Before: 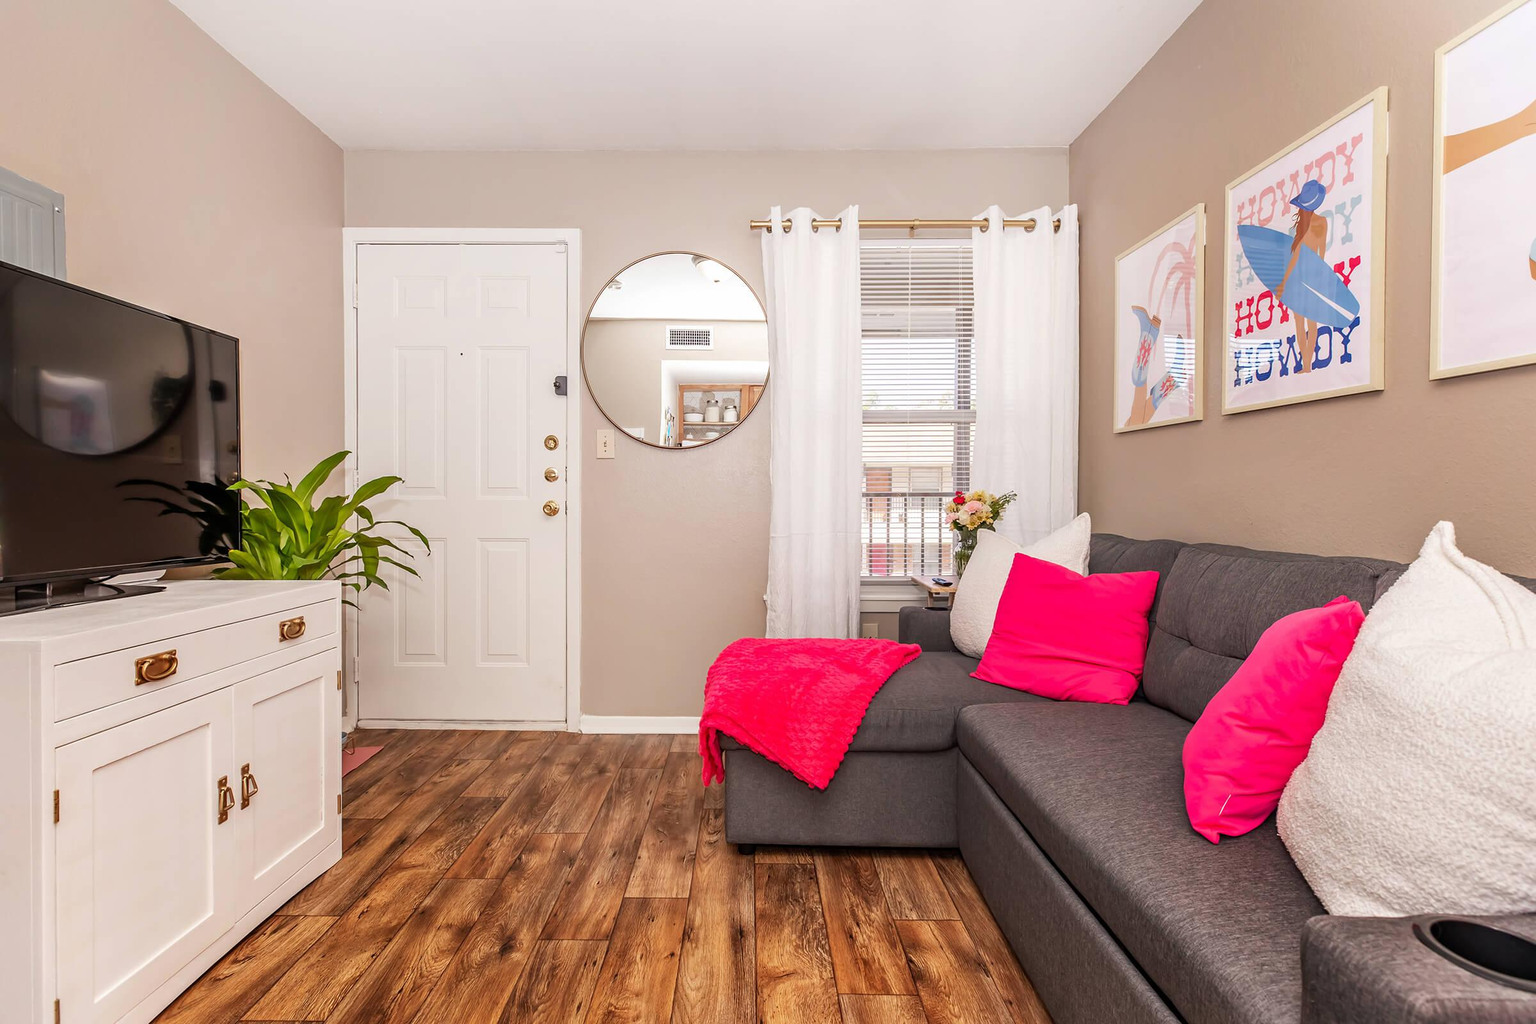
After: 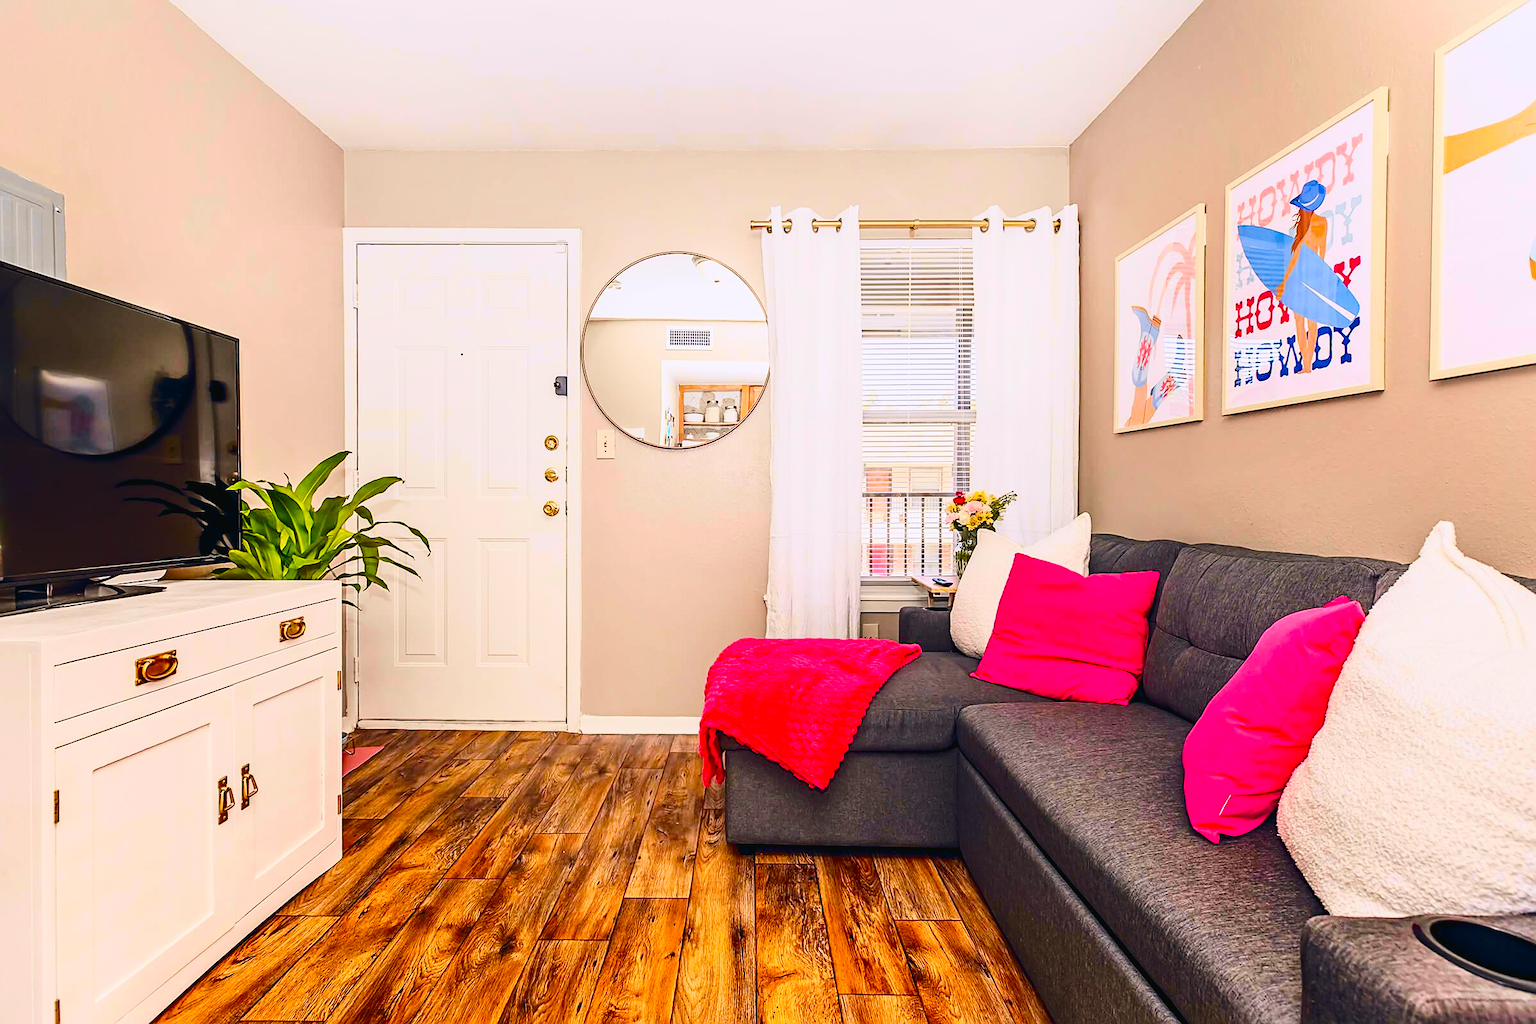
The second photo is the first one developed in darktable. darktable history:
color balance rgb: highlights gain › chroma 1.482%, highlights gain › hue 309.62°, global offset › chroma 0.096%, global offset › hue 250.91°, perceptual saturation grading › global saturation 27.577%, perceptual saturation grading › highlights -24.812%, perceptual saturation grading › shadows 24.44%
tone curve: curves: ch0 [(0.003, 0.023) (0.071, 0.052) (0.249, 0.201) (0.466, 0.557) (0.625, 0.761) (0.783, 0.9) (0.994, 0.968)]; ch1 [(0, 0) (0.262, 0.227) (0.417, 0.386) (0.469, 0.467) (0.502, 0.498) (0.531, 0.521) (0.576, 0.586) (0.612, 0.634) (0.634, 0.68) (0.686, 0.728) (0.994, 0.987)]; ch2 [(0, 0) (0.262, 0.188) (0.385, 0.353) (0.427, 0.424) (0.495, 0.493) (0.518, 0.544) (0.55, 0.579) (0.595, 0.621) (0.644, 0.748) (1, 1)], color space Lab, independent channels, preserve colors none
sharpen: on, module defaults
haze removal: compatibility mode true, adaptive false
